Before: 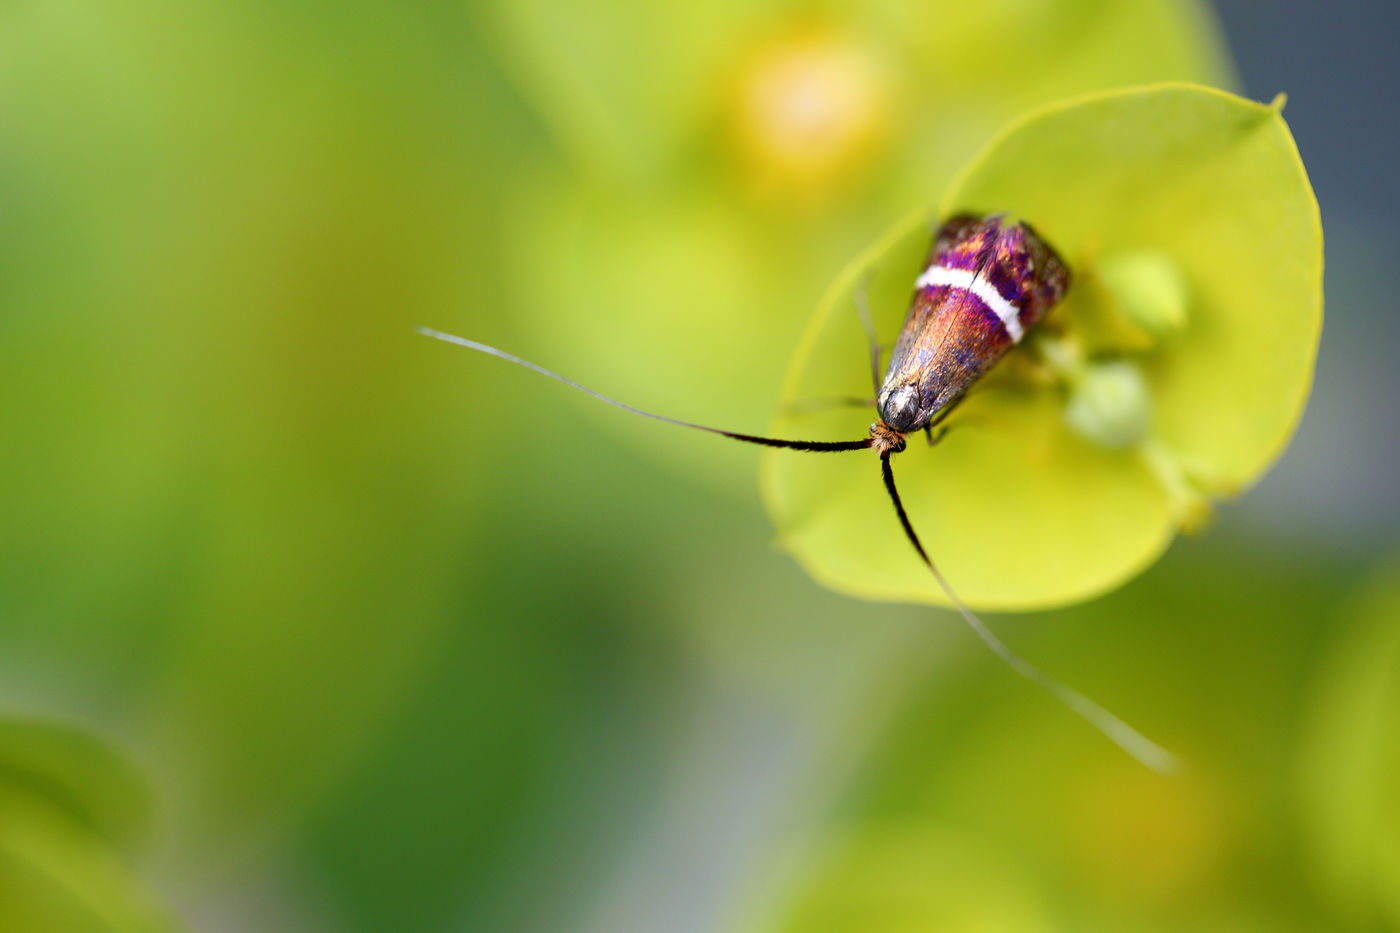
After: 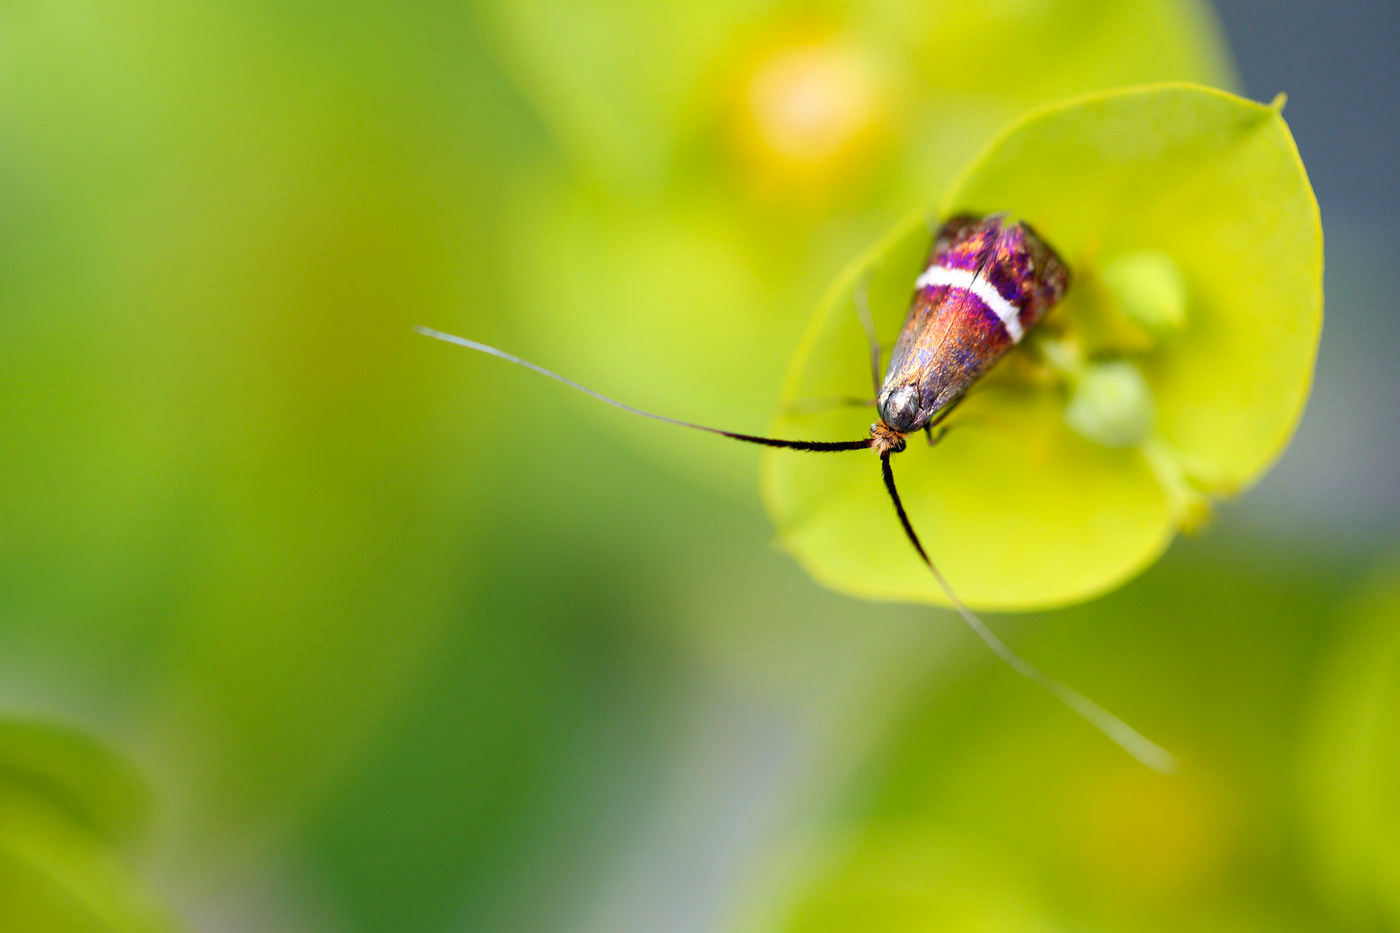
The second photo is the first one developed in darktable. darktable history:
contrast brightness saturation: contrast 0.027, brightness 0.066, saturation 0.125
